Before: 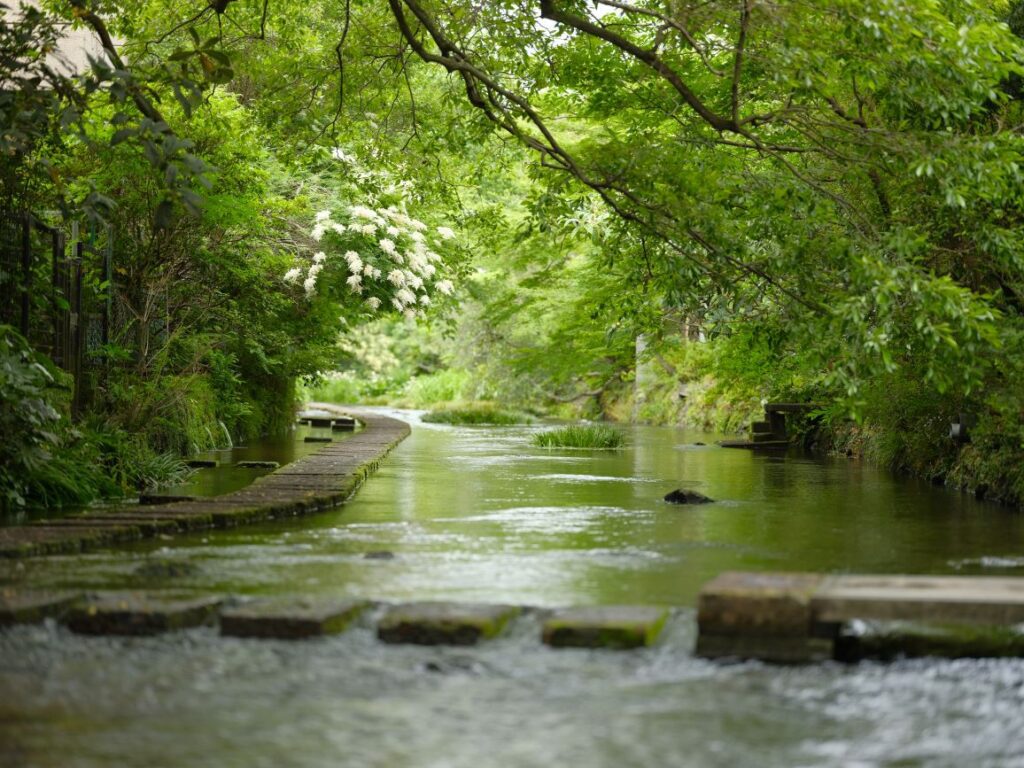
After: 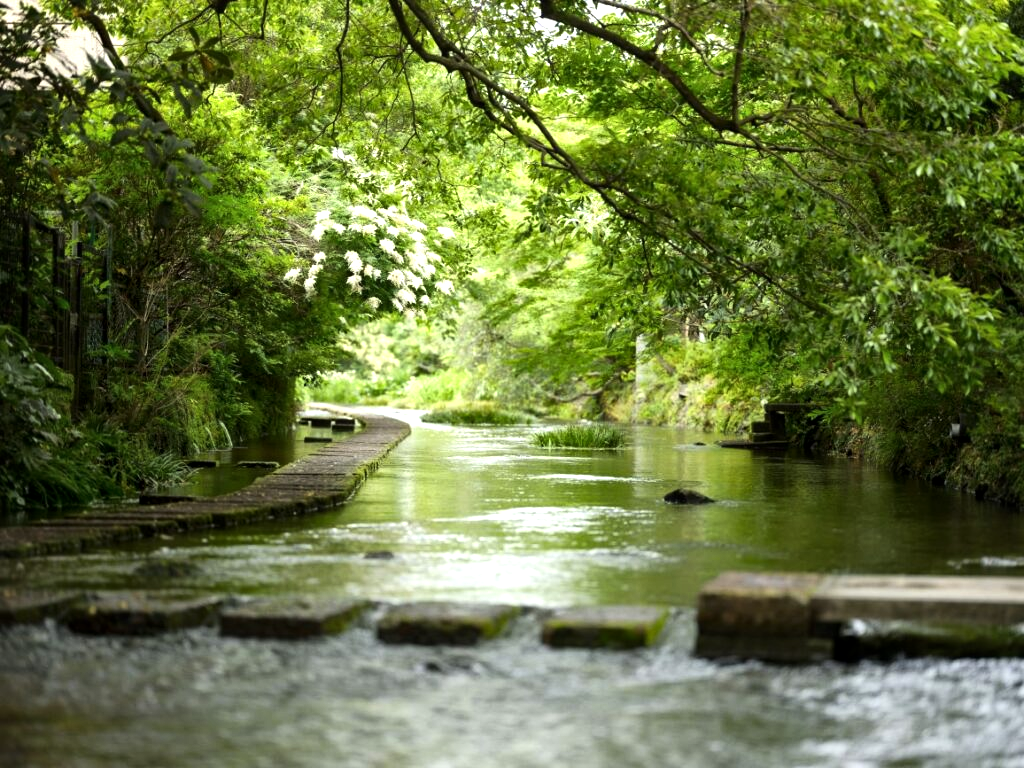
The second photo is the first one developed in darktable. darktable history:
tone equalizer: -8 EV -0.75 EV, -7 EV -0.7 EV, -6 EV -0.6 EV, -5 EV -0.4 EV, -3 EV 0.4 EV, -2 EV 0.6 EV, -1 EV 0.7 EV, +0 EV 0.75 EV, edges refinement/feathering 500, mask exposure compensation -1.57 EV, preserve details no
local contrast: mode bilateral grid, contrast 20, coarseness 50, detail 120%, midtone range 0.2
